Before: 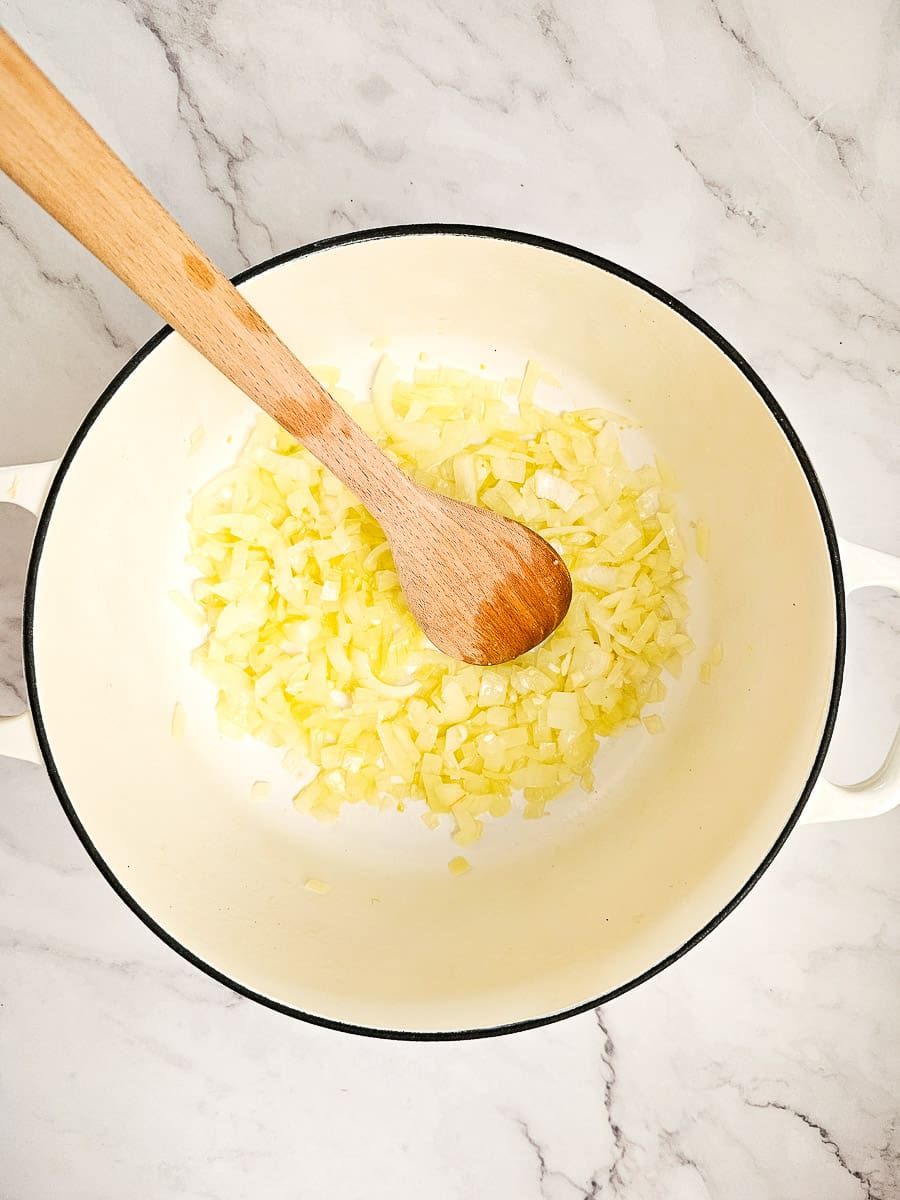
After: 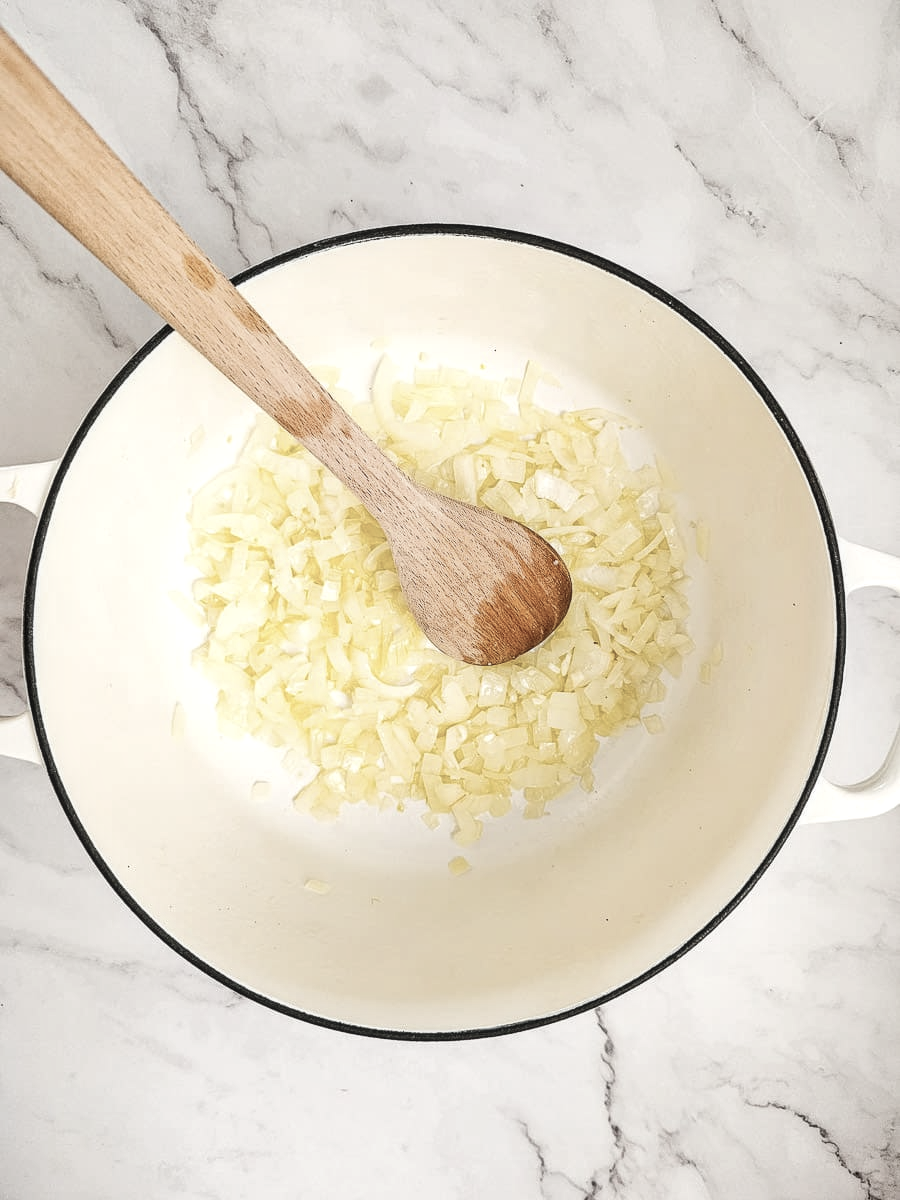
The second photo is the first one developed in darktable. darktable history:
color zones: curves: ch1 [(0, 0.292) (0.001, 0.292) (0.2, 0.264) (0.4, 0.248) (0.6, 0.248) (0.8, 0.264) (0.999, 0.292) (1, 0.292)]
local contrast: on, module defaults
